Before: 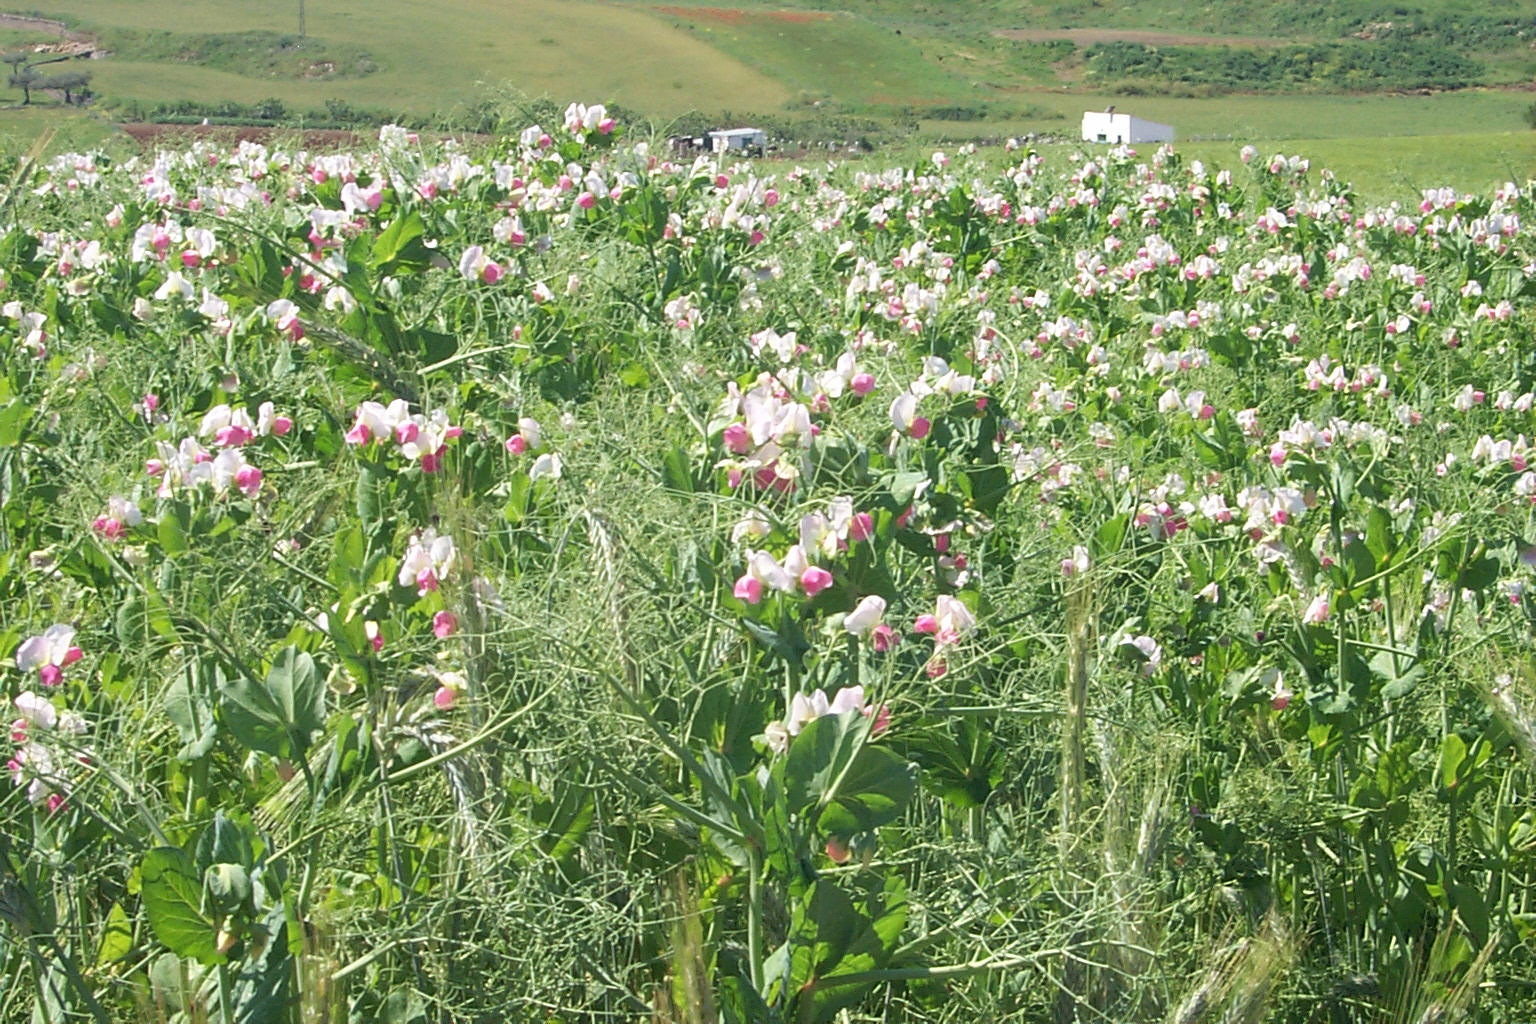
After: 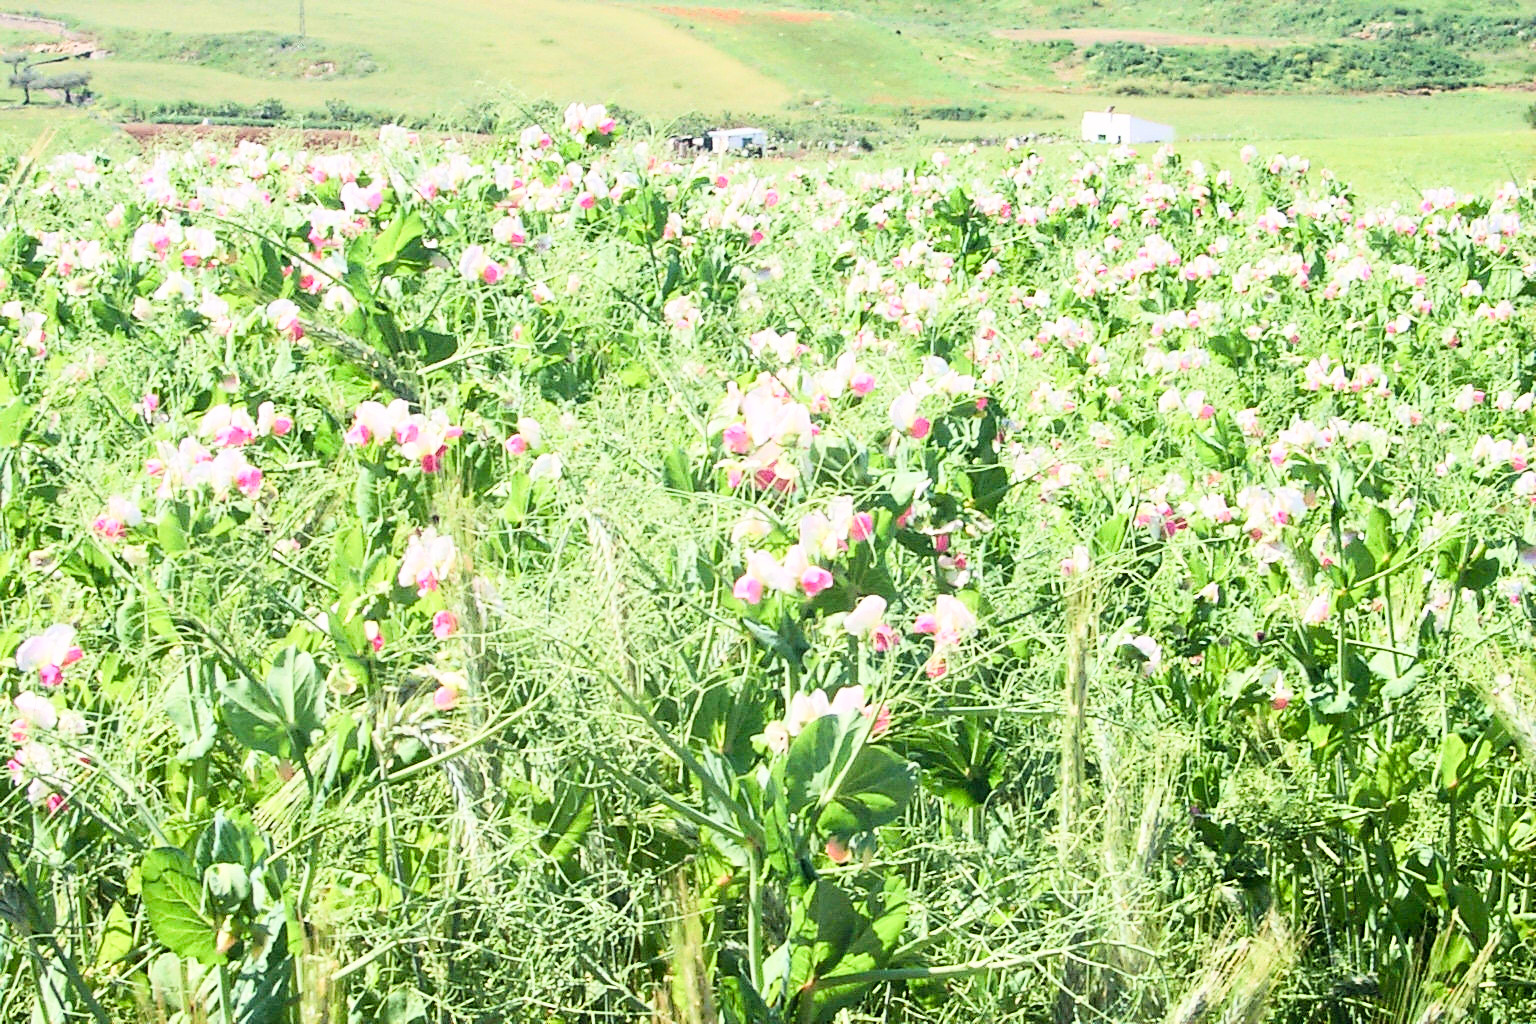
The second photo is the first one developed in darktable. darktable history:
color balance rgb: shadows lift › chroma 1%, shadows lift › hue 113°, highlights gain › chroma 0.2%, highlights gain › hue 333°, perceptual saturation grading › global saturation 20%, perceptual saturation grading › highlights -50%, perceptual saturation grading › shadows 25%, contrast -10%
rgb curve: curves: ch0 [(0, 0) (0.21, 0.15) (0.24, 0.21) (0.5, 0.75) (0.75, 0.96) (0.89, 0.99) (1, 1)]; ch1 [(0, 0.02) (0.21, 0.13) (0.25, 0.2) (0.5, 0.67) (0.75, 0.9) (0.89, 0.97) (1, 1)]; ch2 [(0, 0.02) (0.21, 0.13) (0.25, 0.2) (0.5, 0.67) (0.75, 0.9) (0.89, 0.97) (1, 1)], compensate middle gray true
